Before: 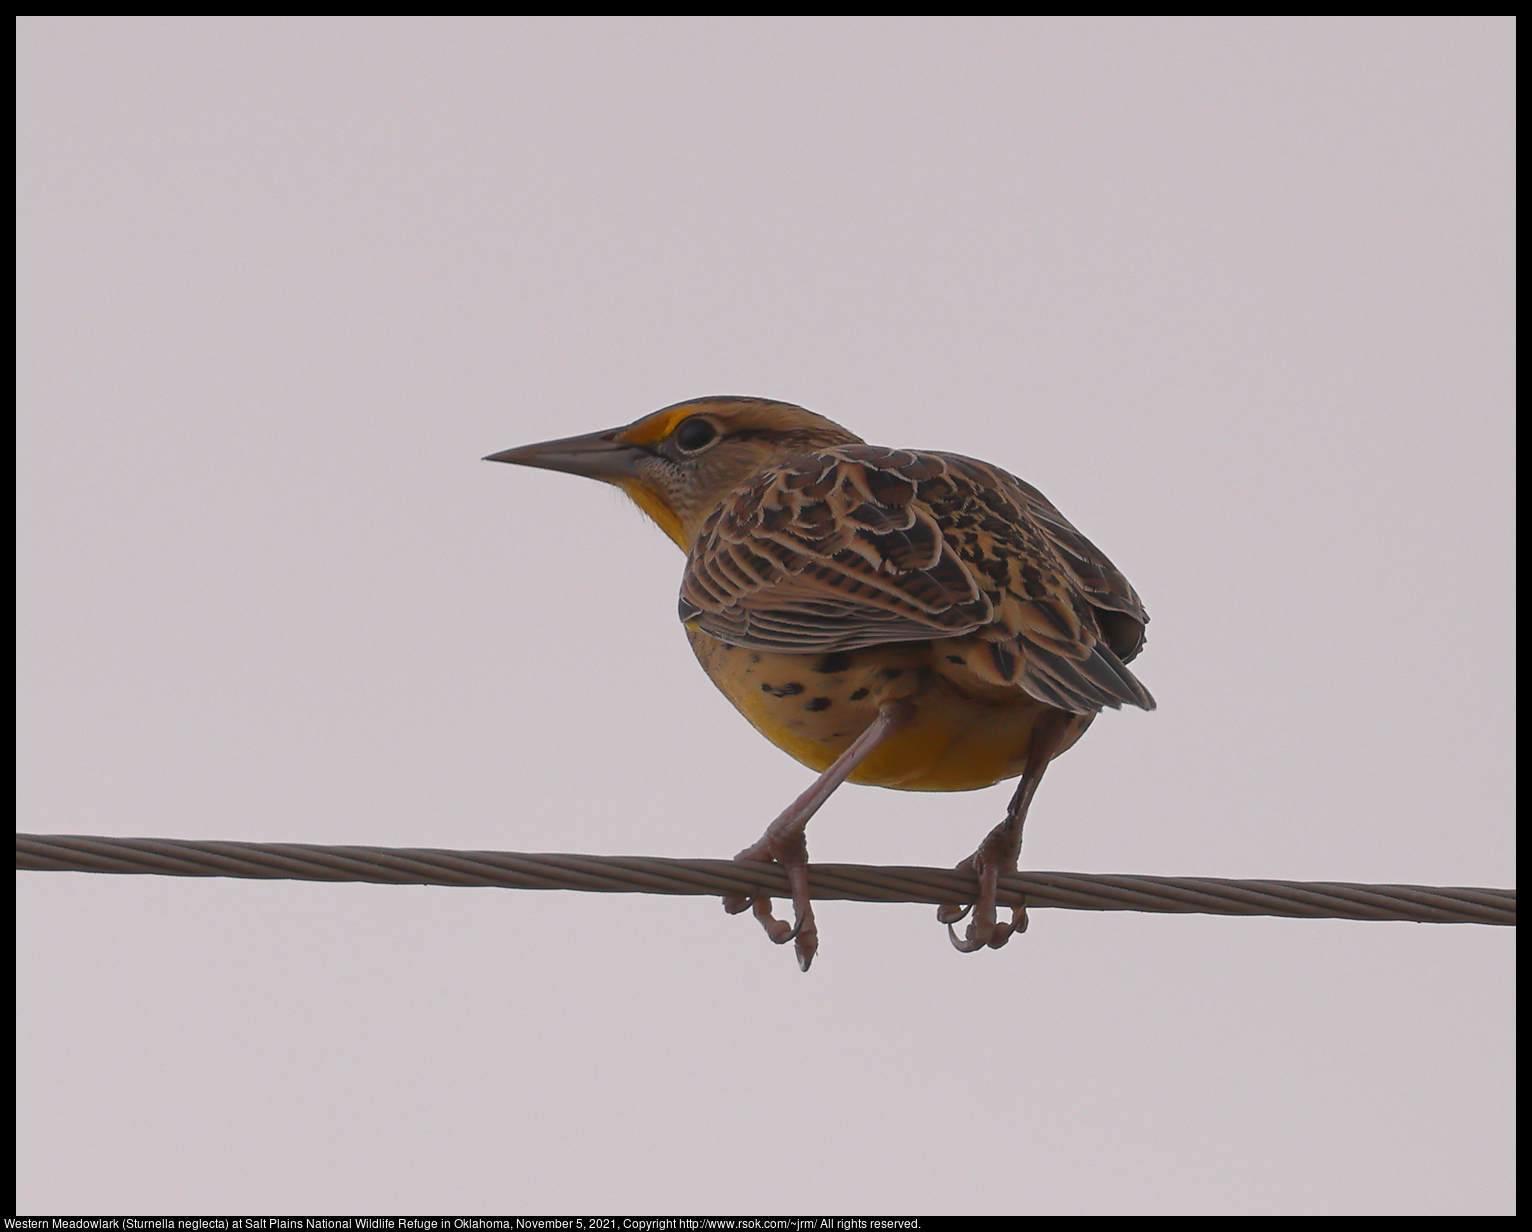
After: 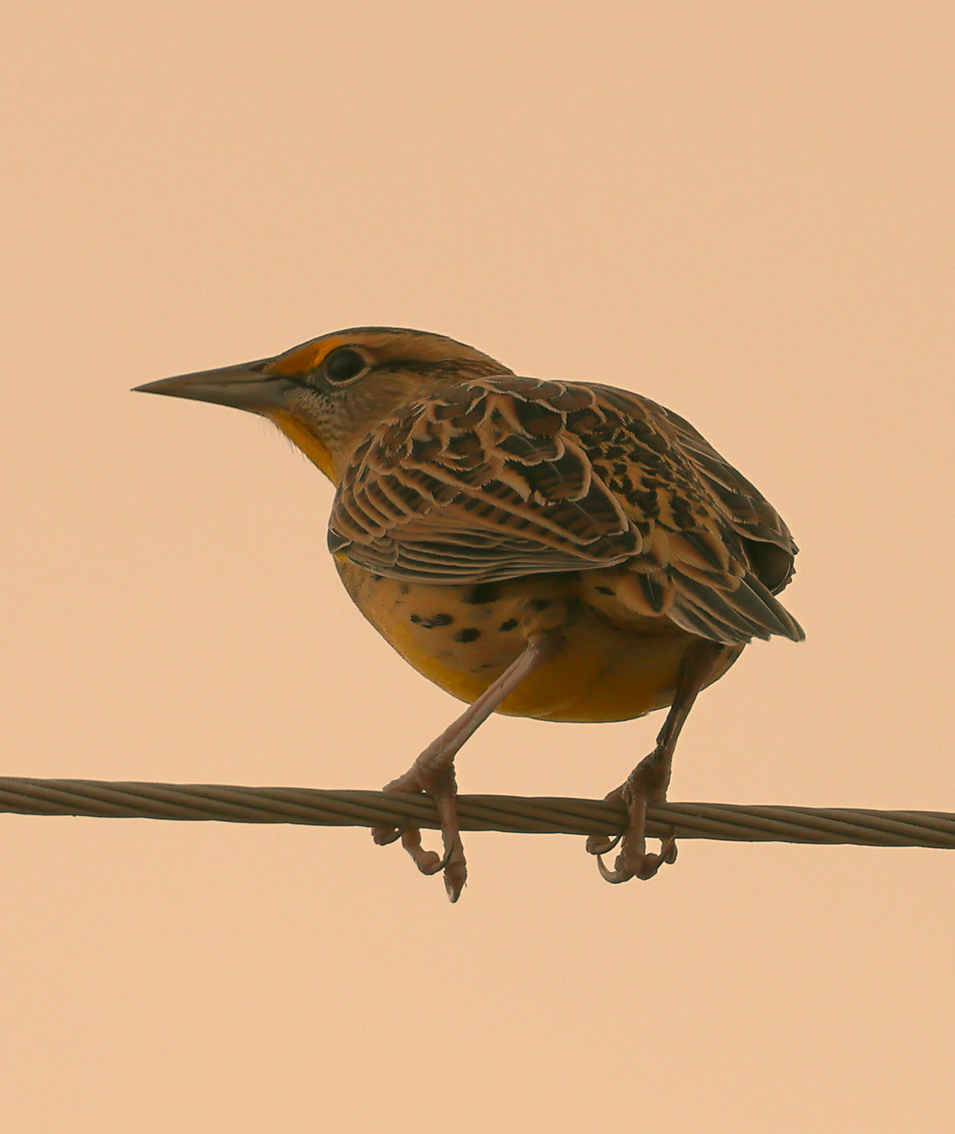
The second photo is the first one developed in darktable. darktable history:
white balance: red 1.138, green 0.996, blue 0.812
color correction: highlights a* 4.02, highlights b* 4.98, shadows a* -7.55, shadows b* 4.98
crop and rotate: left 22.918%, top 5.629%, right 14.711%, bottom 2.247%
